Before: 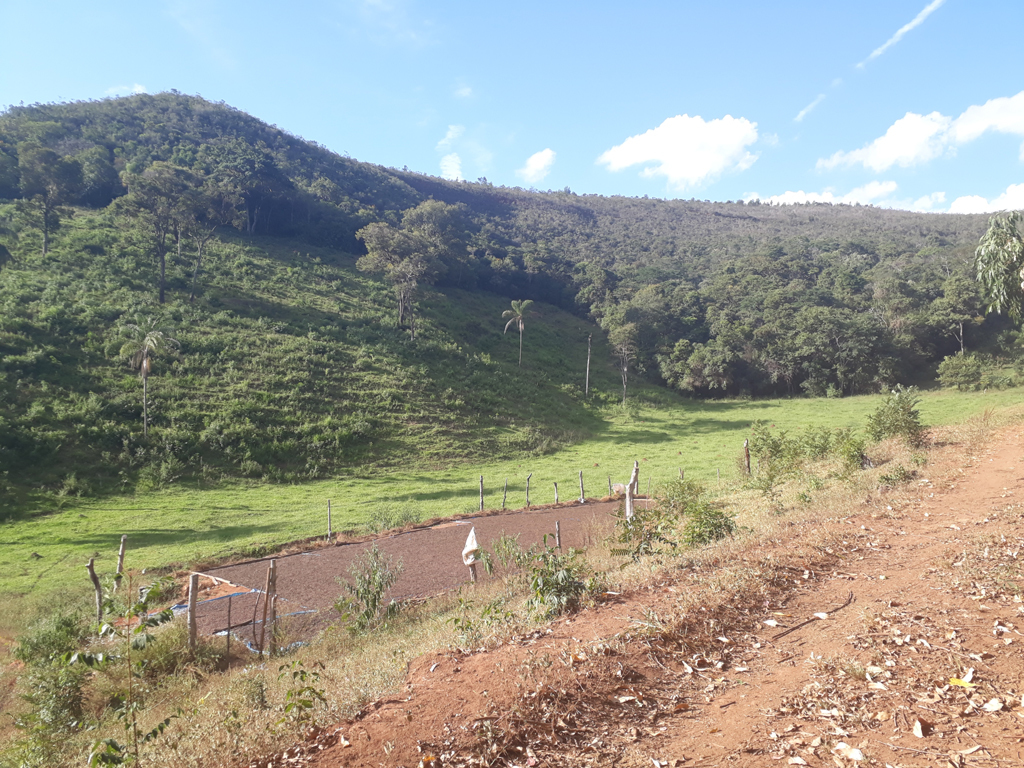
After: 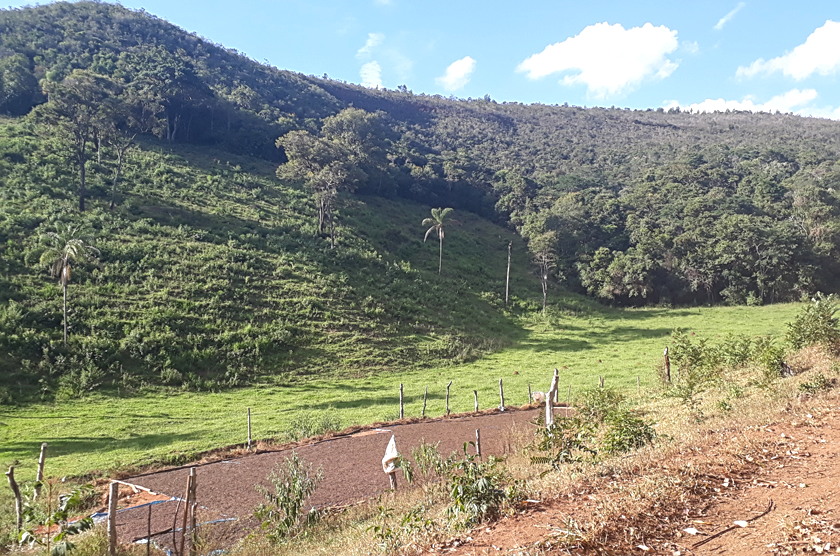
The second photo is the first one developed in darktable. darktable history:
local contrast: on, module defaults
tone curve: curves: ch0 [(0, 0) (0.161, 0.144) (0.501, 0.497) (1, 1)], color space Lab, linked channels, preserve colors none
crop: left 7.885%, top 12.019%, right 9.987%, bottom 15.467%
contrast brightness saturation: saturation 0.132
sharpen: on, module defaults
